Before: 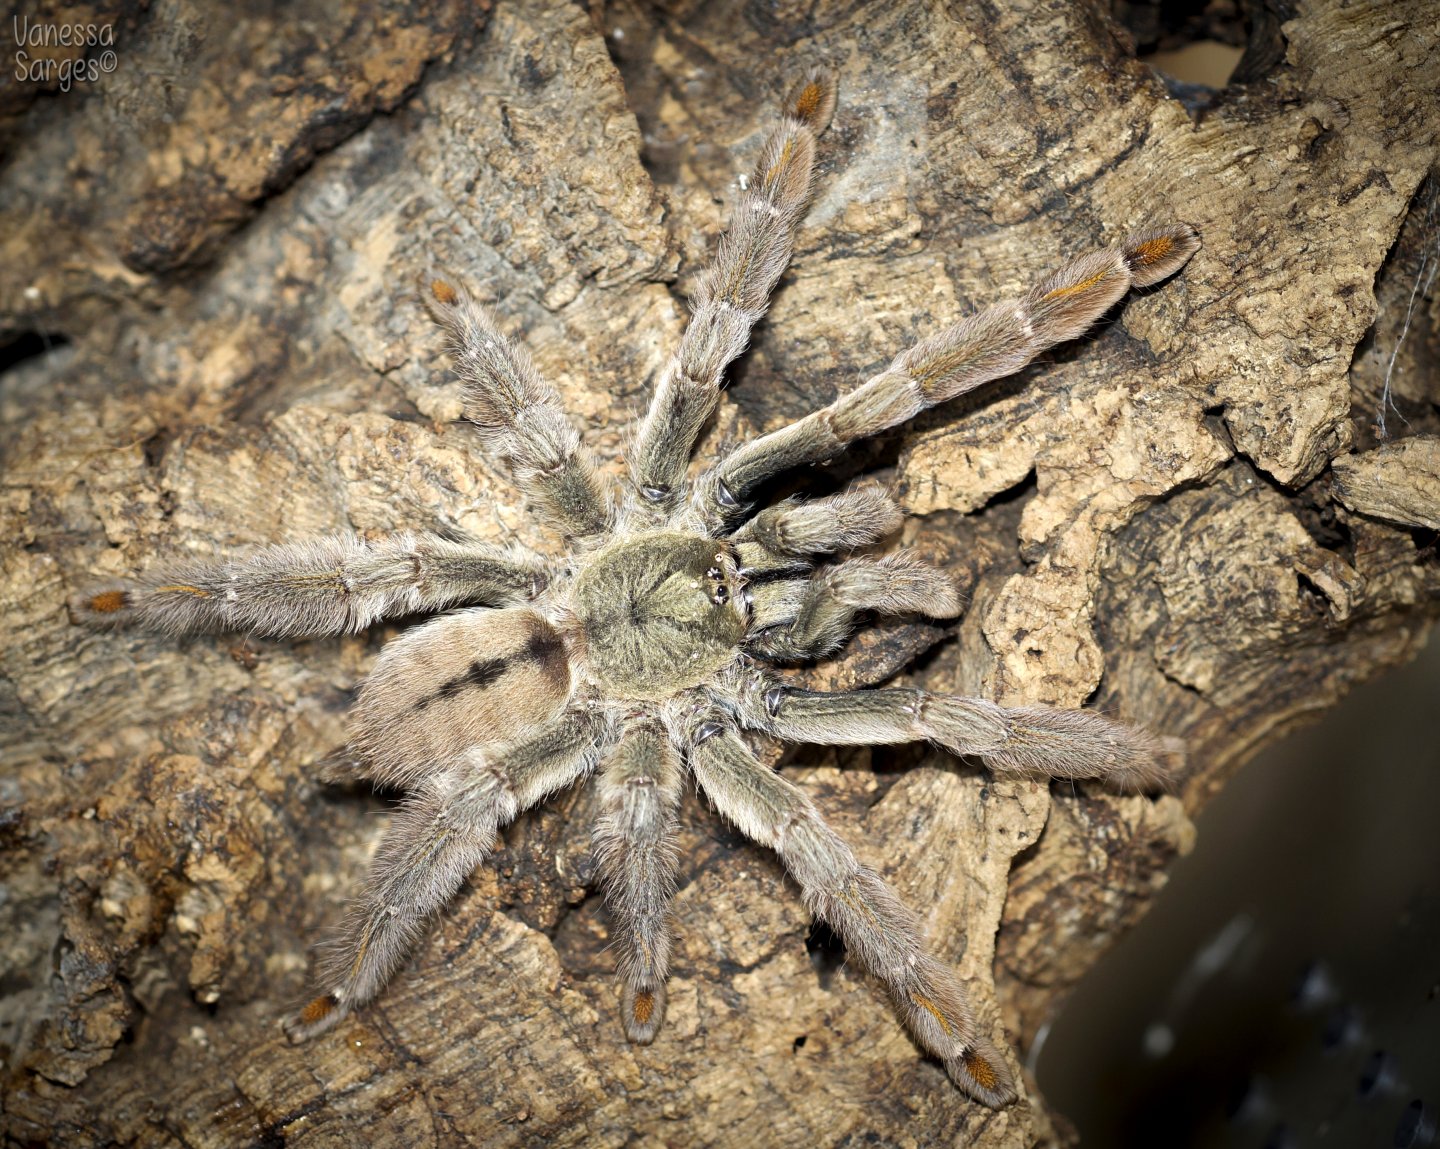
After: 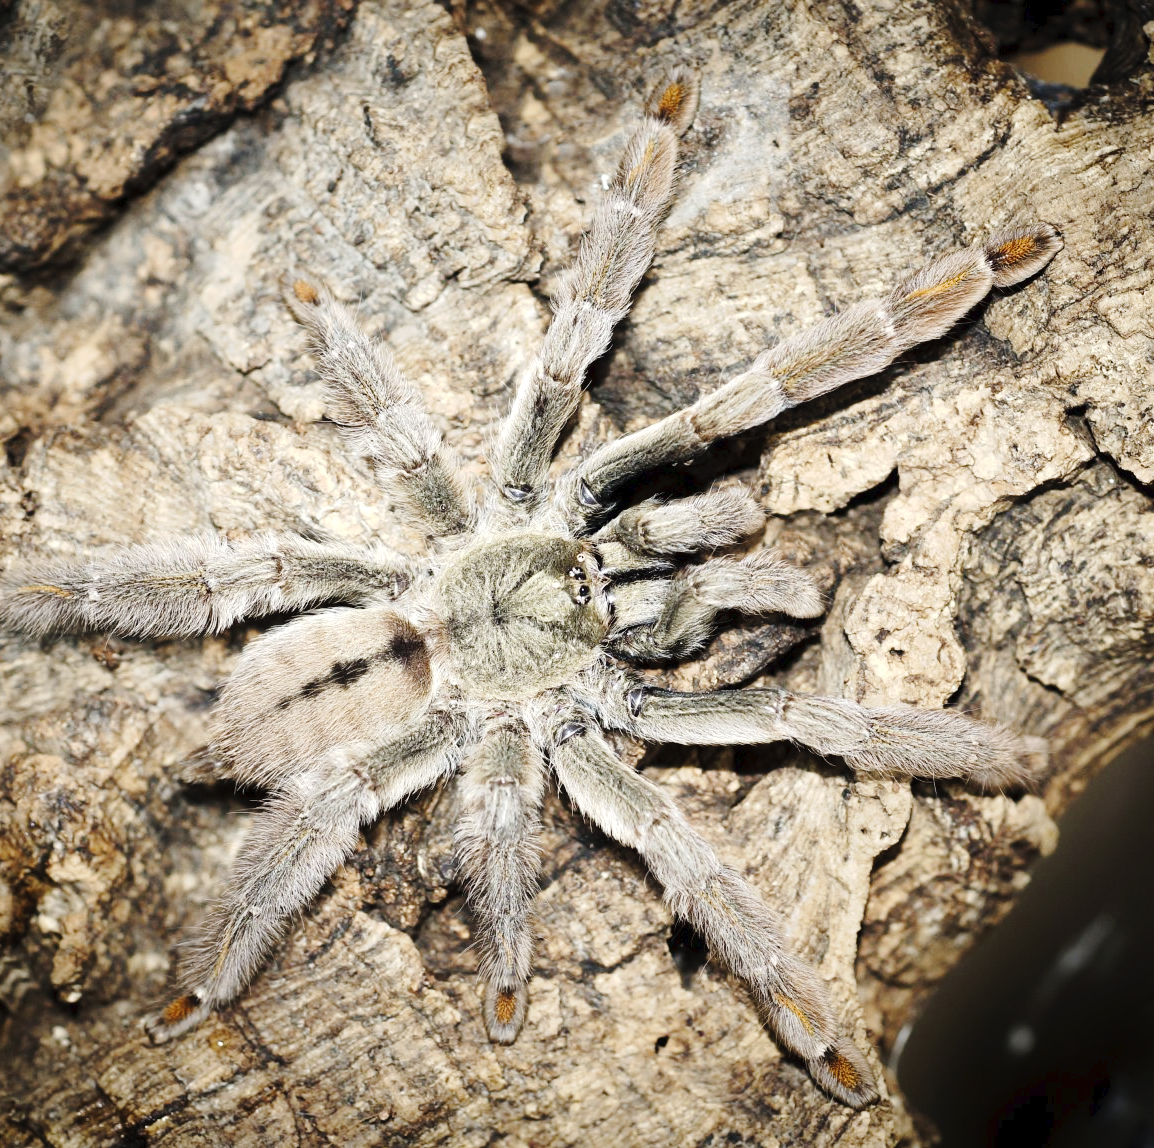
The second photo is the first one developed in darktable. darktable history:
crop and rotate: left 9.597%, right 10.195%
tone curve: curves: ch0 [(0, 0) (0.003, 0.023) (0.011, 0.029) (0.025, 0.037) (0.044, 0.047) (0.069, 0.057) (0.1, 0.075) (0.136, 0.103) (0.177, 0.145) (0.224, 0.193) (0.277, 0.266) (0.335, 0.362) (0.399, 0.473) (0.468, 0.569) (0.543, 0.655) (0.623, 0.73) (0.709, 0.804) (0.801, 0.874) (0.898, 0.924) (1, 1)], preserve colors none
contrast brightness saturation: contrast 0.06, brightness -0.01, saturation -0.23
white balance: emerald 1
exposure: exposure 0.127 EV, compensate highlight preservation false
